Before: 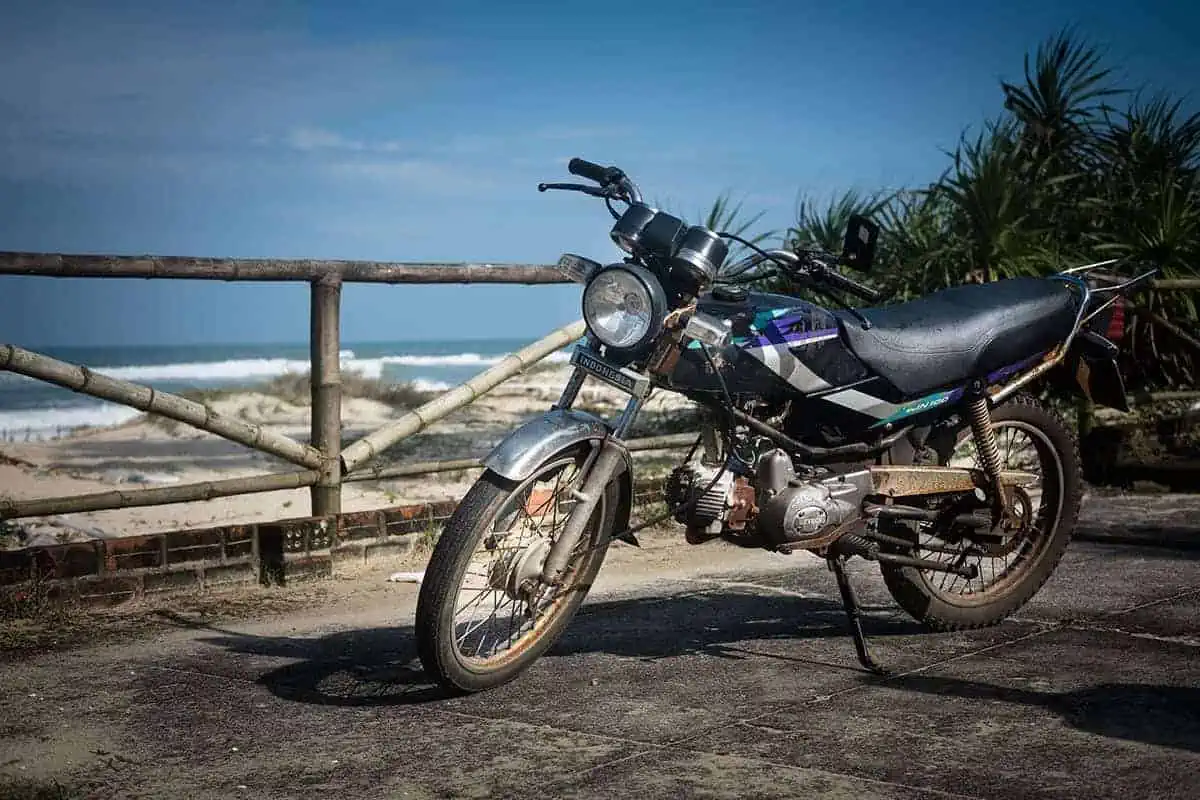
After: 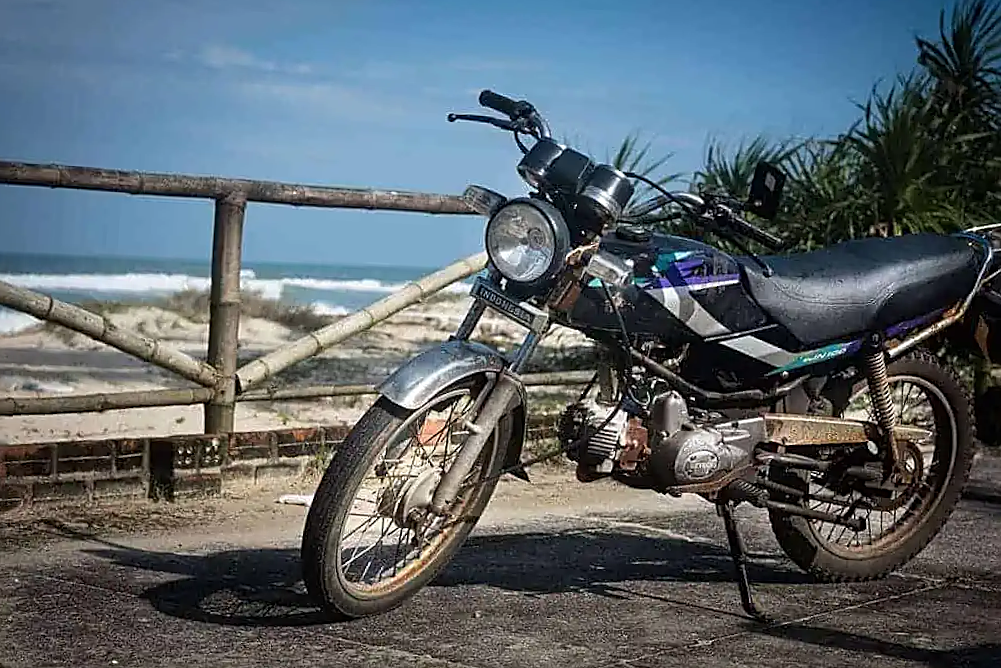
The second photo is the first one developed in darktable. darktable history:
sharpen: on, module defaults
crop and rotate: angle -3.07°, left 5.228%, top 5.218%, right 4.76%, bottom 4.673%
